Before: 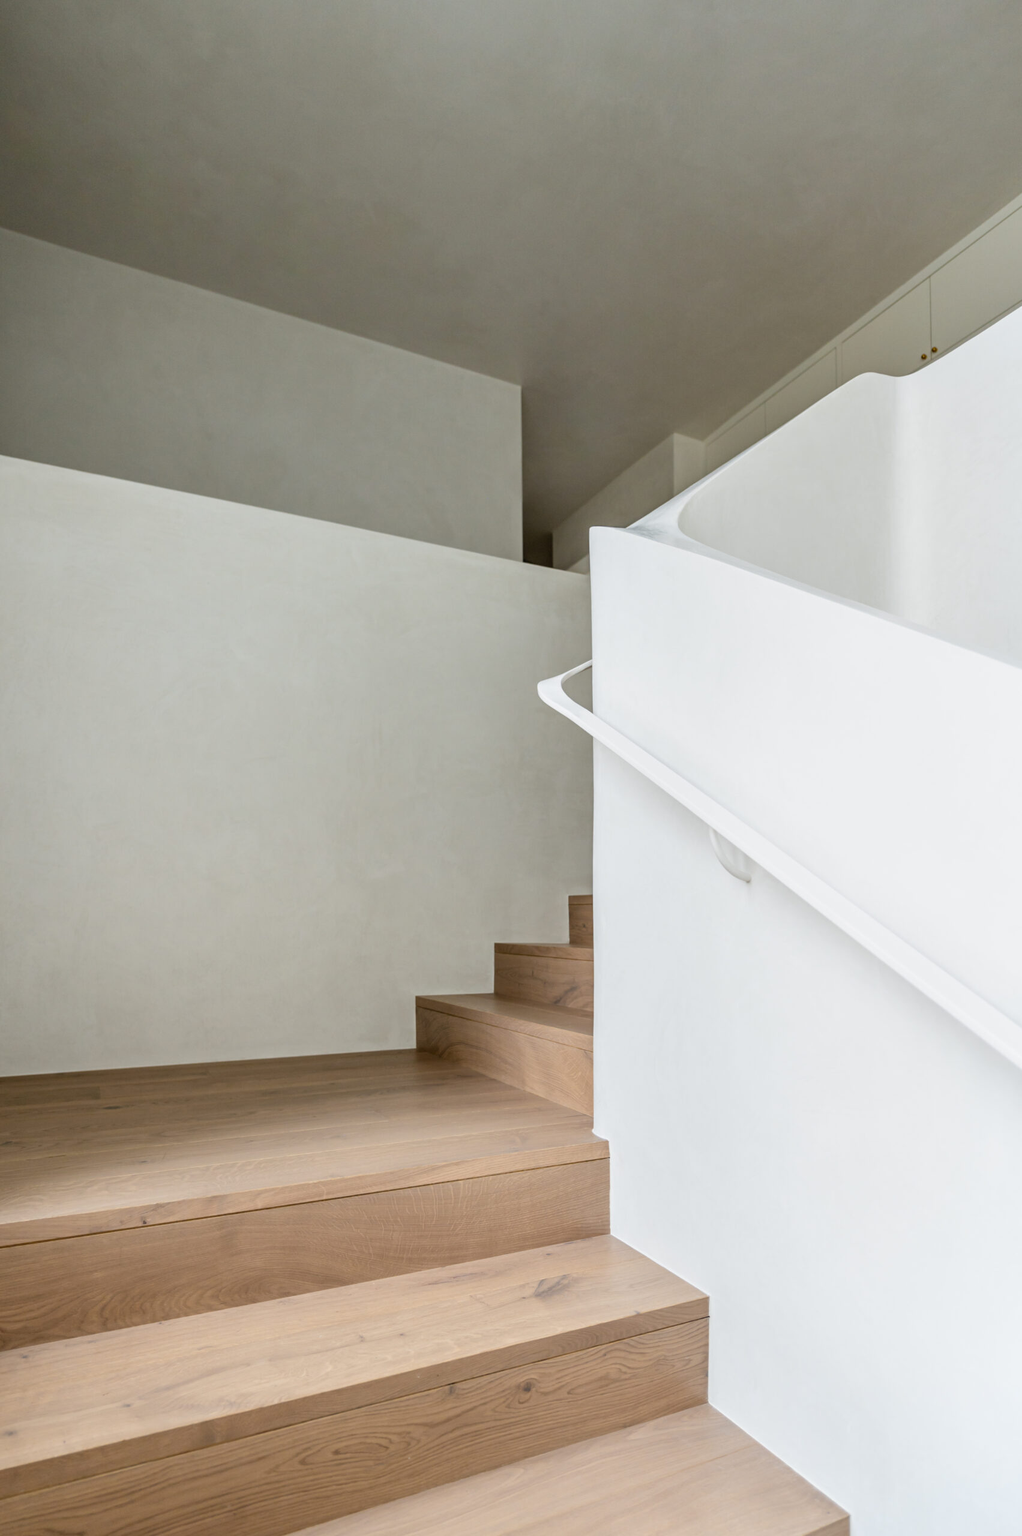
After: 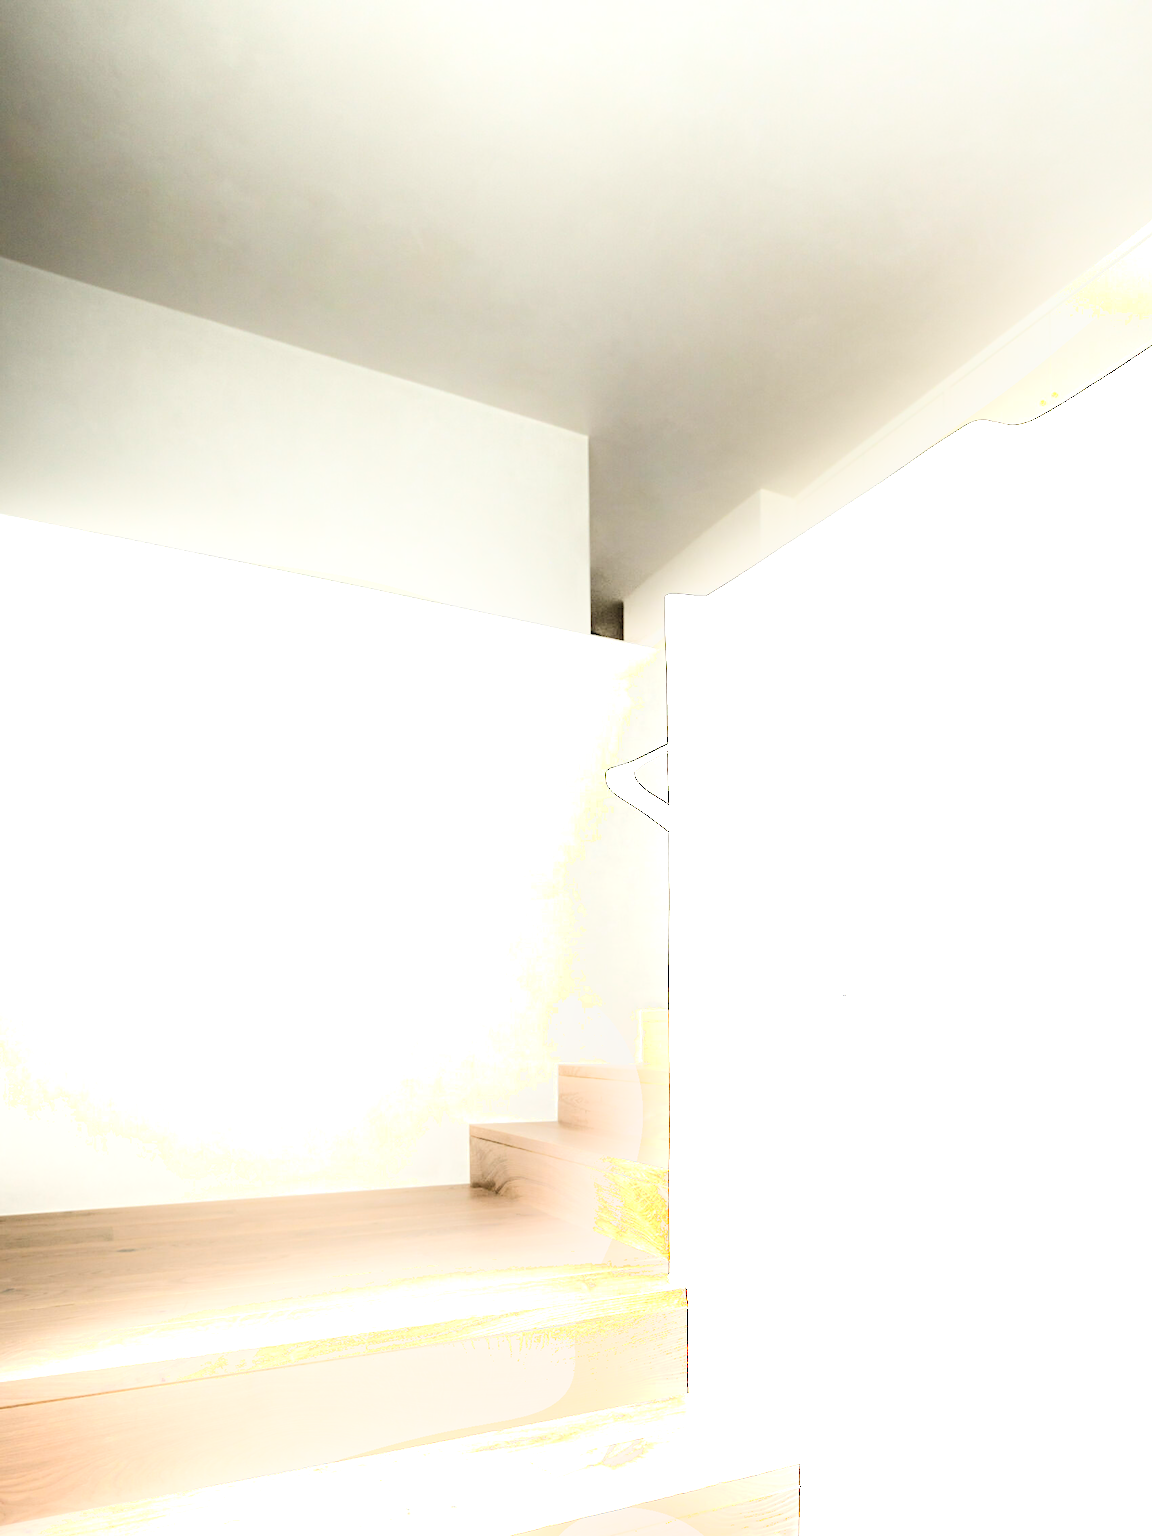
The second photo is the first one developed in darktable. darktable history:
shadows and highlights: highlights 72.41, soften with gaussian
local contrast: highlights 106%, shadows 103%, detail 119%, midtone range 0.2
exposure: exposure 0.443 EV, compensate exposure bias true, compensate highlight preservation false
crop and rotate: top 0%, bottom 11.39%
tone equalizer: -8 EV -1.11 EV, -7 EV -1.03 EV, -6 EV -0.86 EV, -5 EV -0.571 EV, -3 EV 0.546 EV, -2 EV 0.897 EV, -1 EV 0.986 EV, +0 EV 1.07 EV, mask exposure compensation -0.497 EV
